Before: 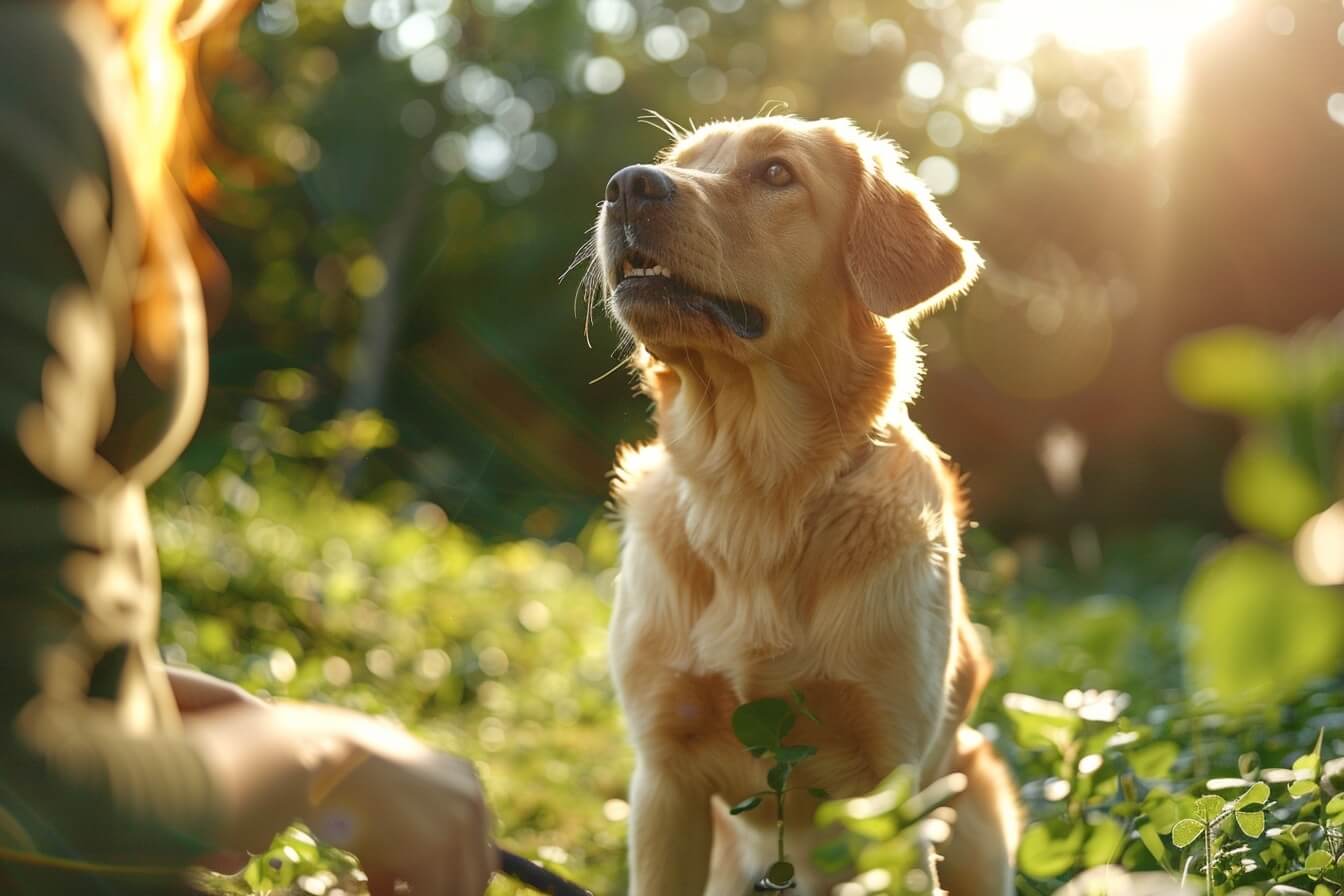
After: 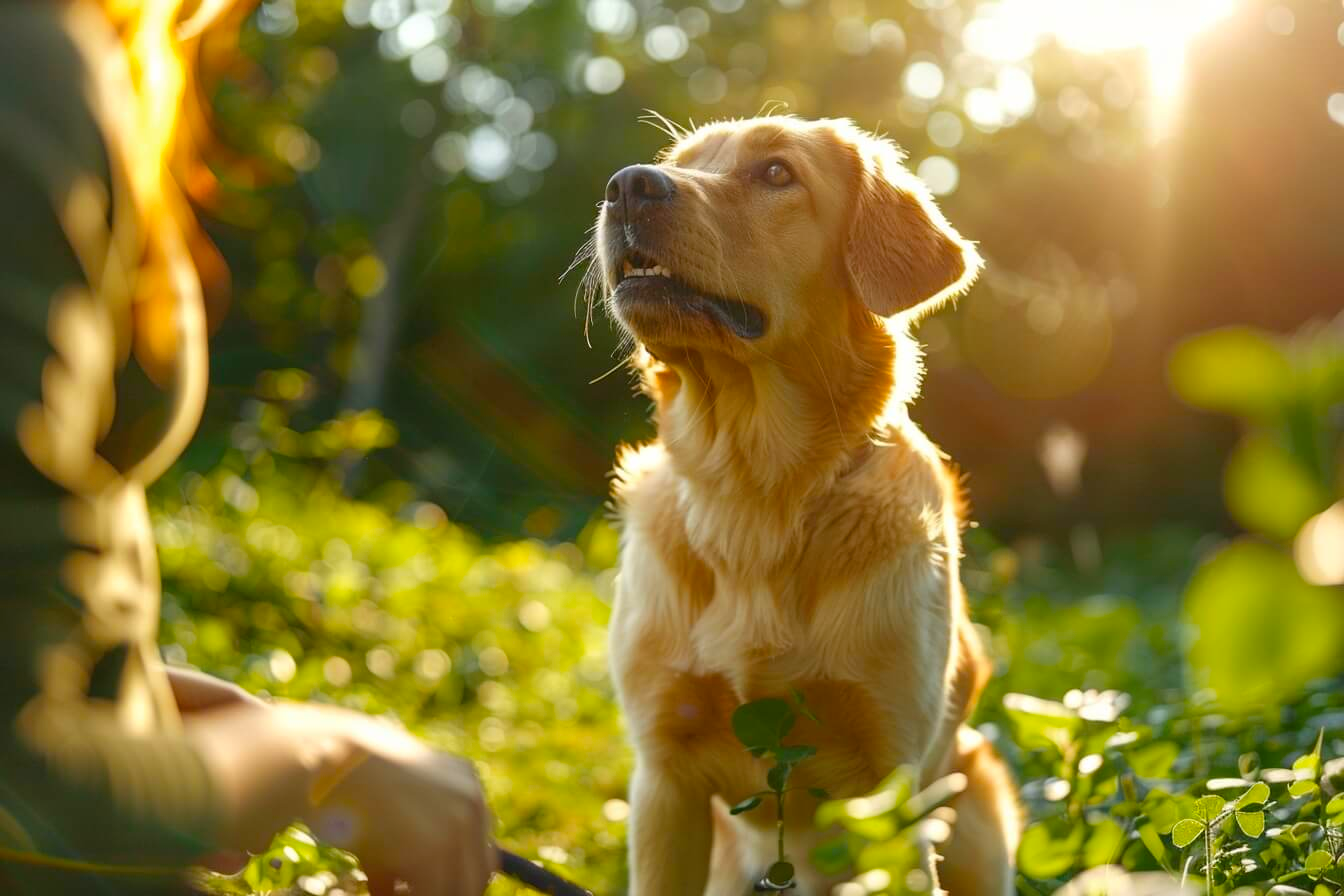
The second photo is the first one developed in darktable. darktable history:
color balance rgb: perceptual saturation grading › global saturation 30.973%
exposure: compensate exposure bias true, compensate highlight preservation false
